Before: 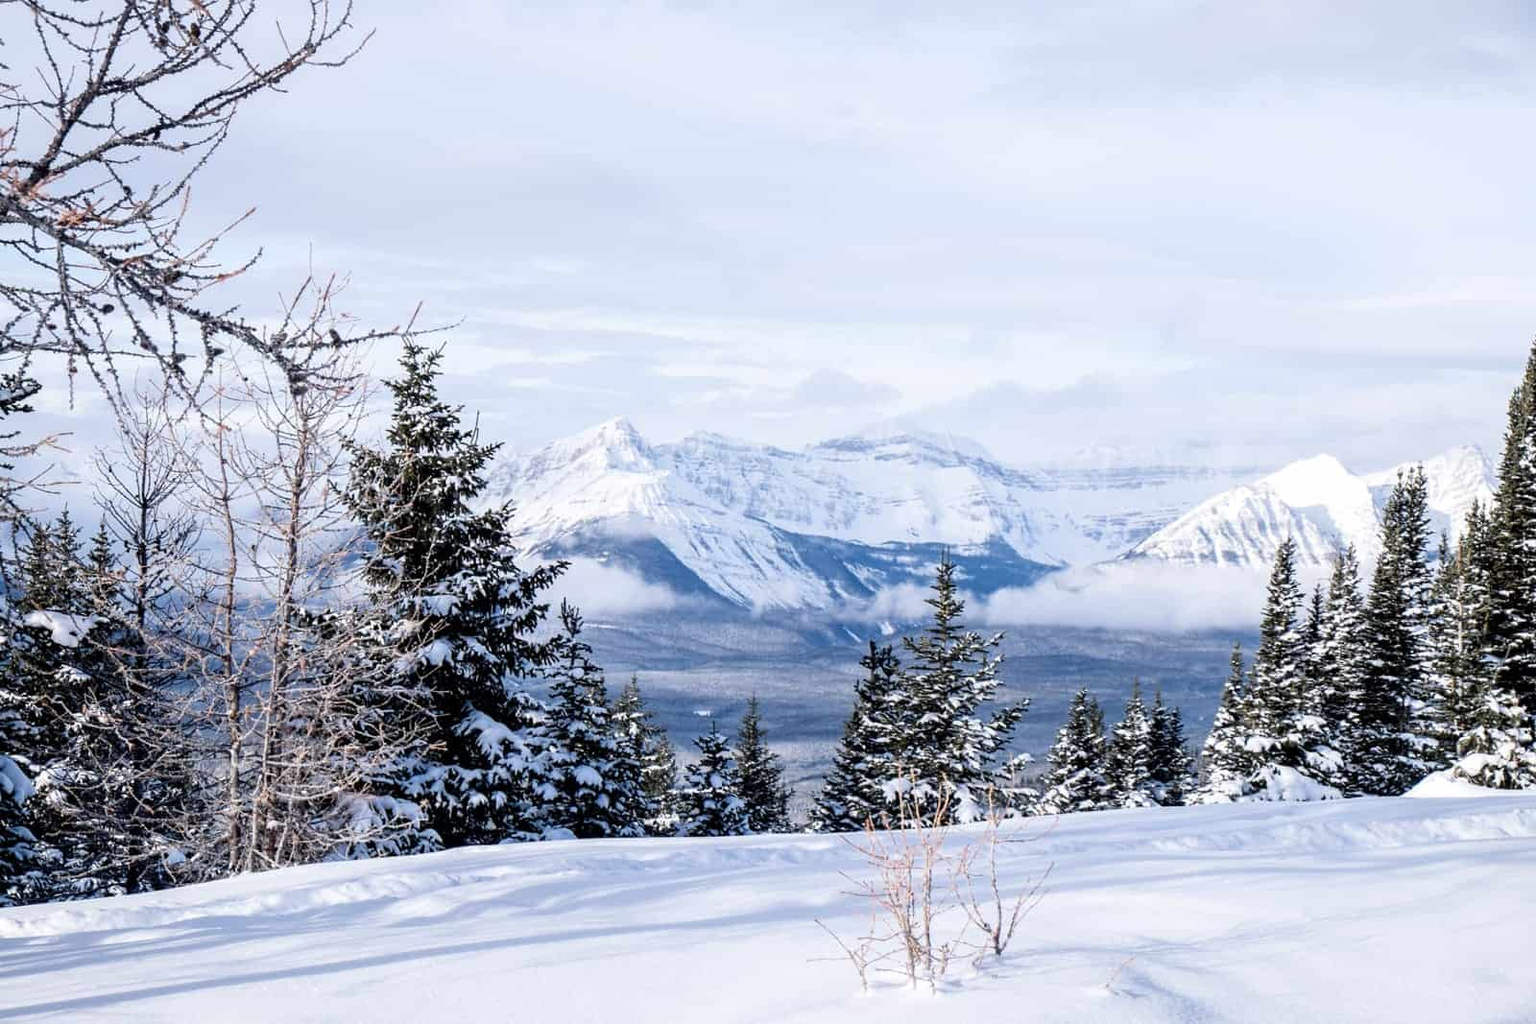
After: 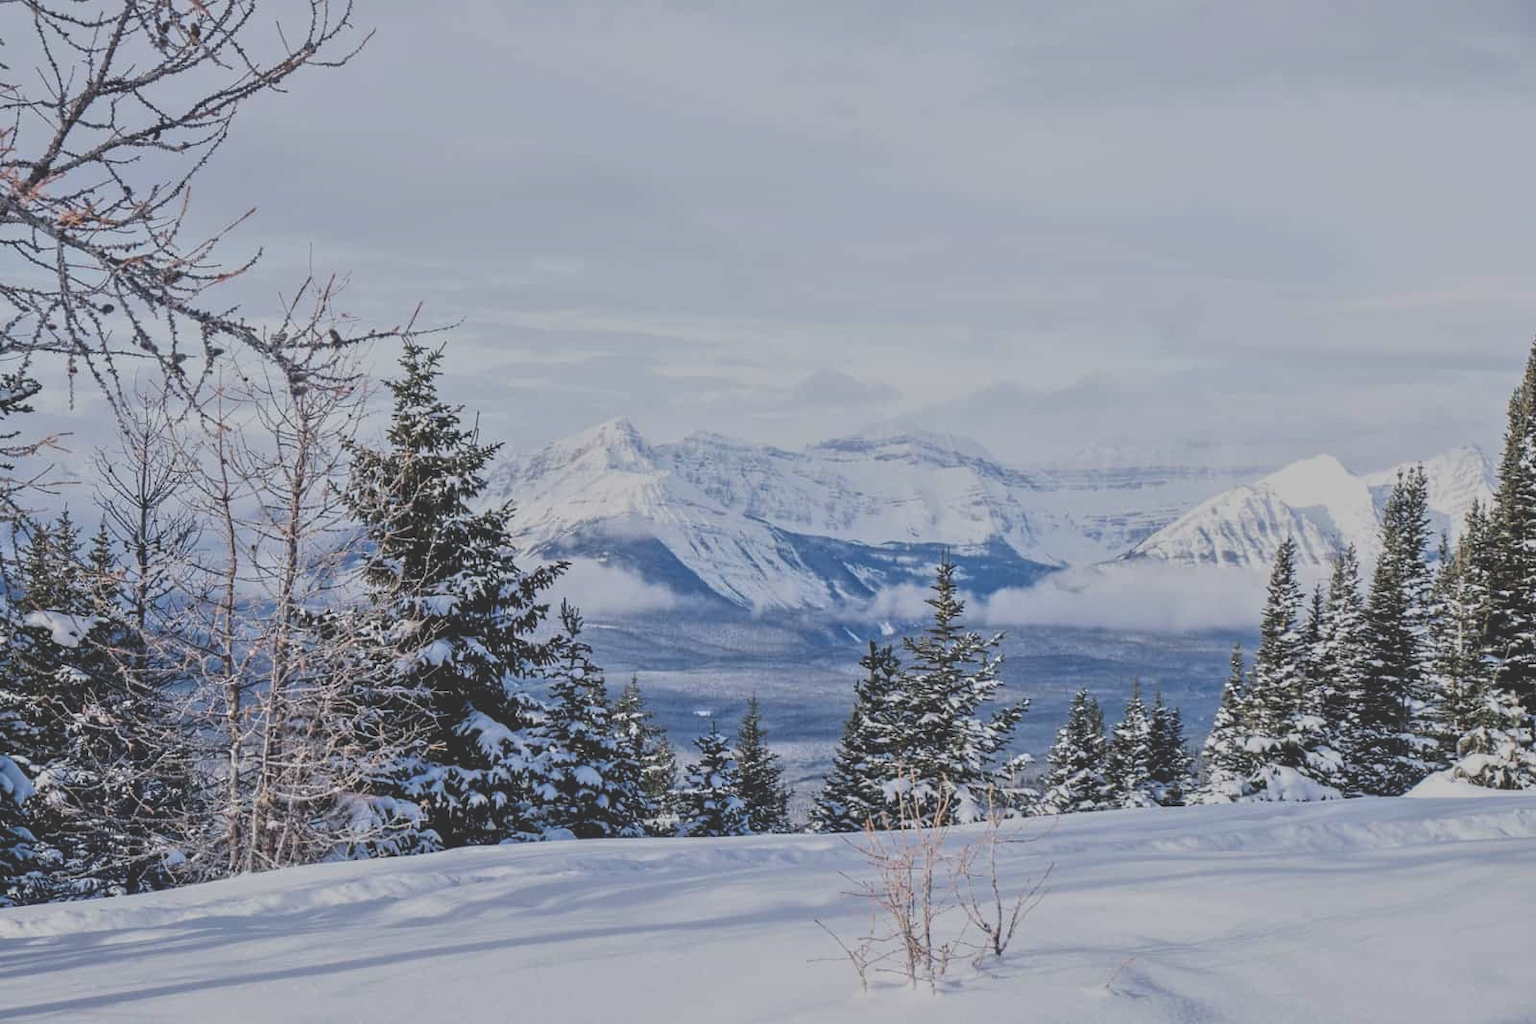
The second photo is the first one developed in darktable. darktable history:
exposure: black level correction -0.028, compensate highlight preservation false
tone equalizer: -8 EV -0.002 EV, -7 EV 0.005 EV, -6 EV -0.008 EV, -5 EV 0.007 EV, -4 EV -0.042 EV, -3 EV -0.233 EV, -2 EV -0.662 EV, -1 EV -0.983 EV, +0 EV -0.969 EV, smoothing diameter 2%, edges refinement/feathering 20, mask exposure compensation -1.57 EV, filter diffusion 5
